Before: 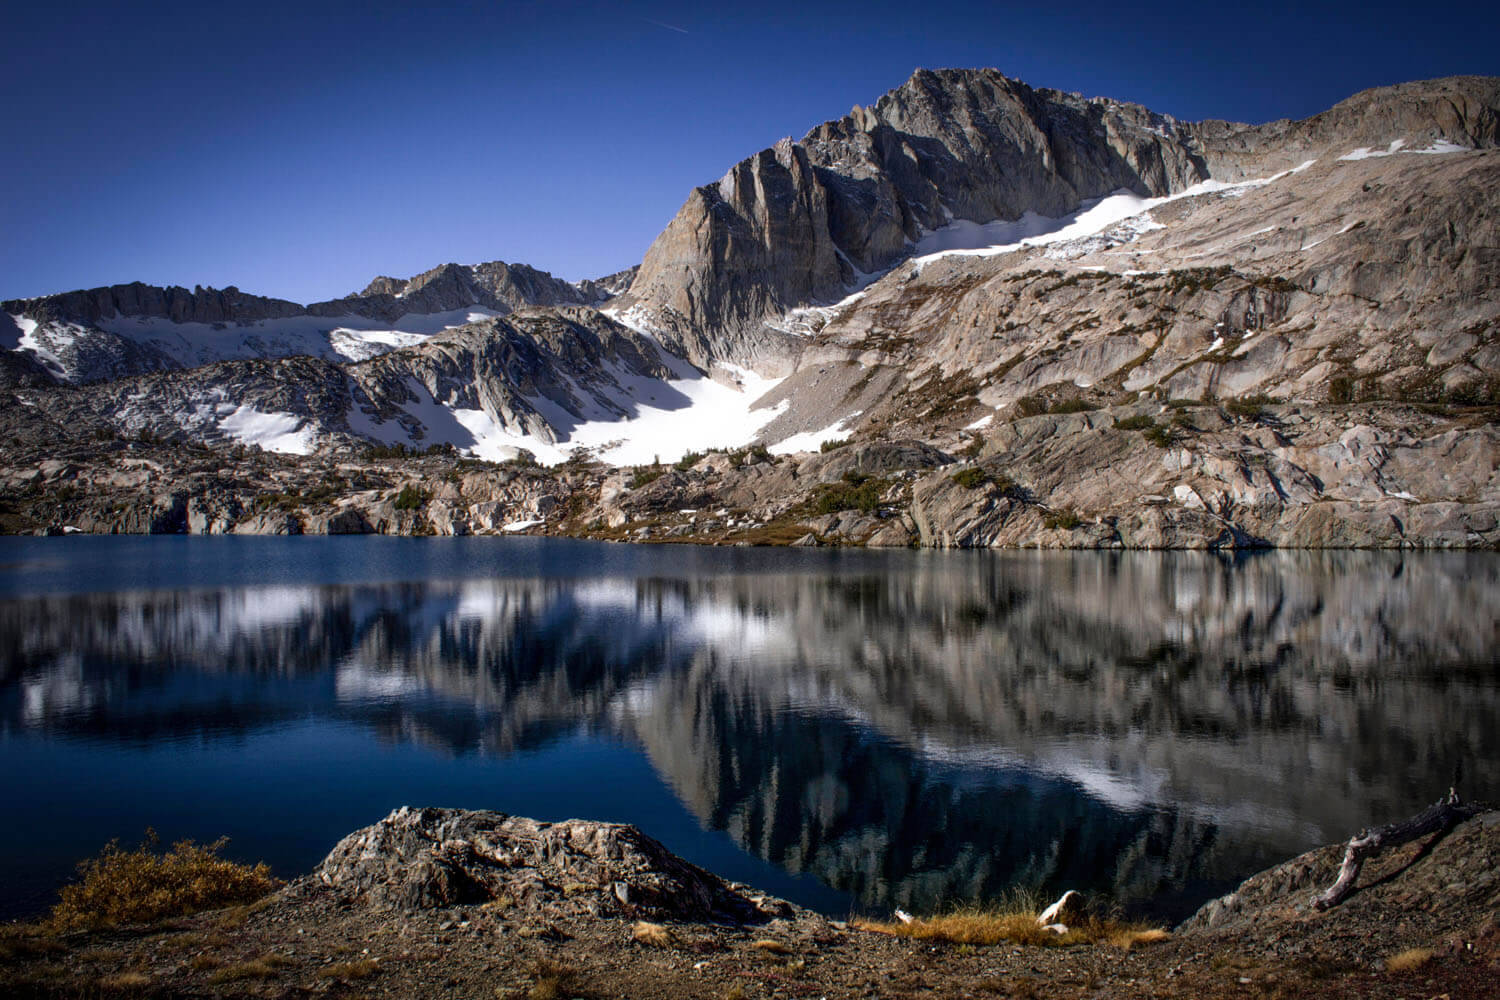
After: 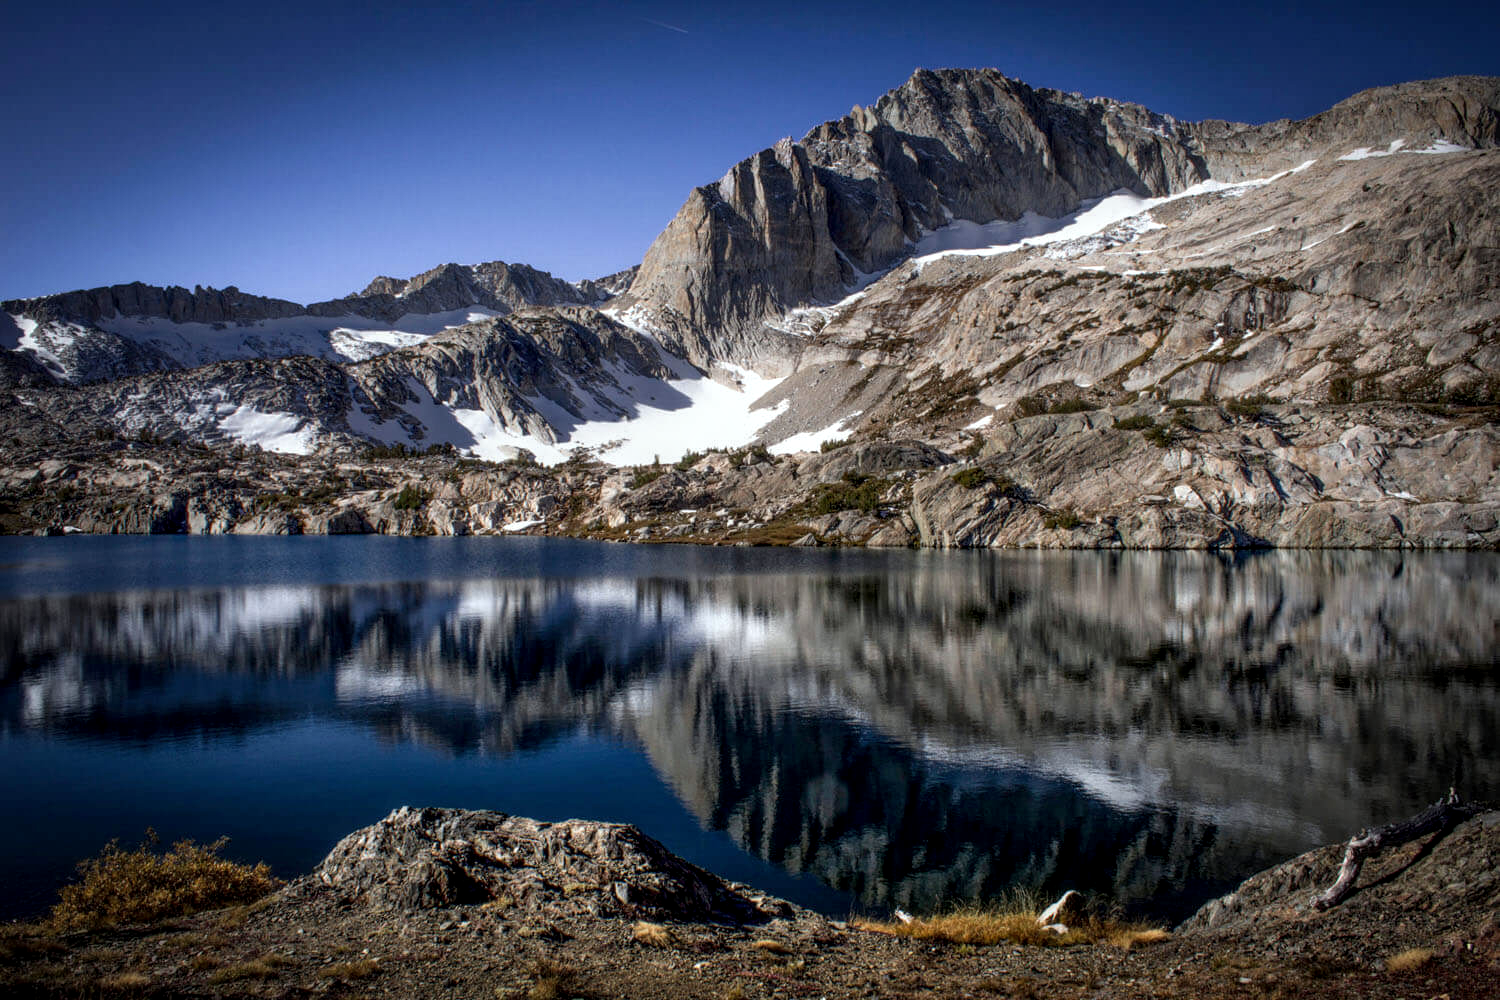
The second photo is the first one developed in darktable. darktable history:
white balance: red 0.978, blue 0.999
local contrast: on, module defaults
